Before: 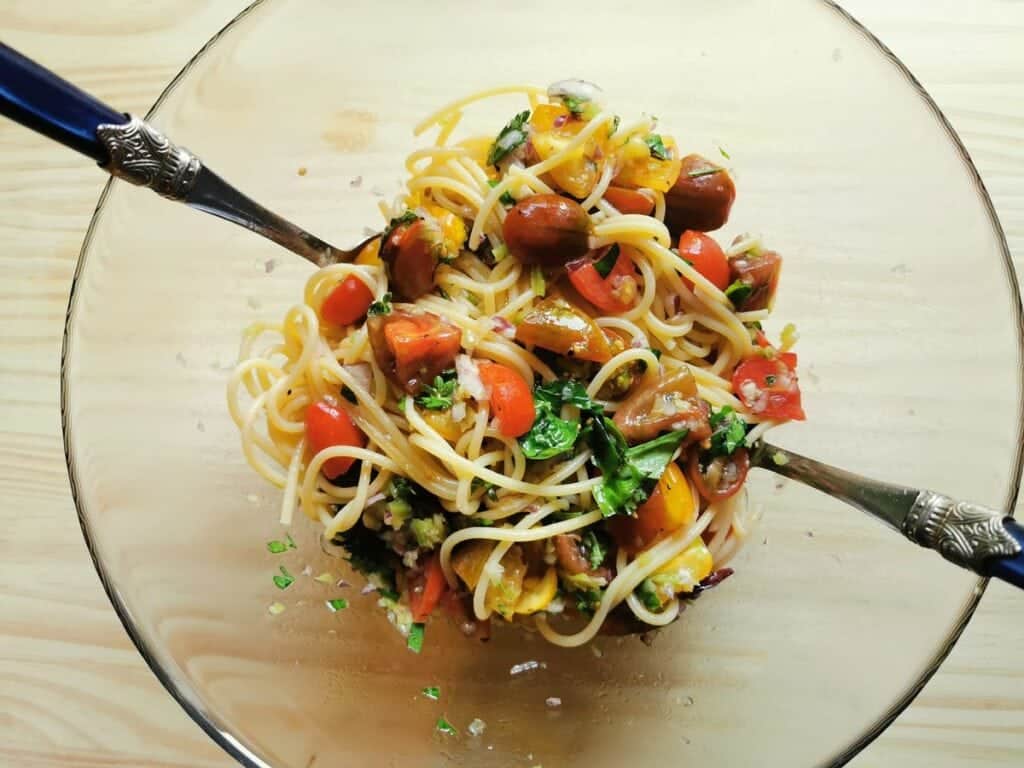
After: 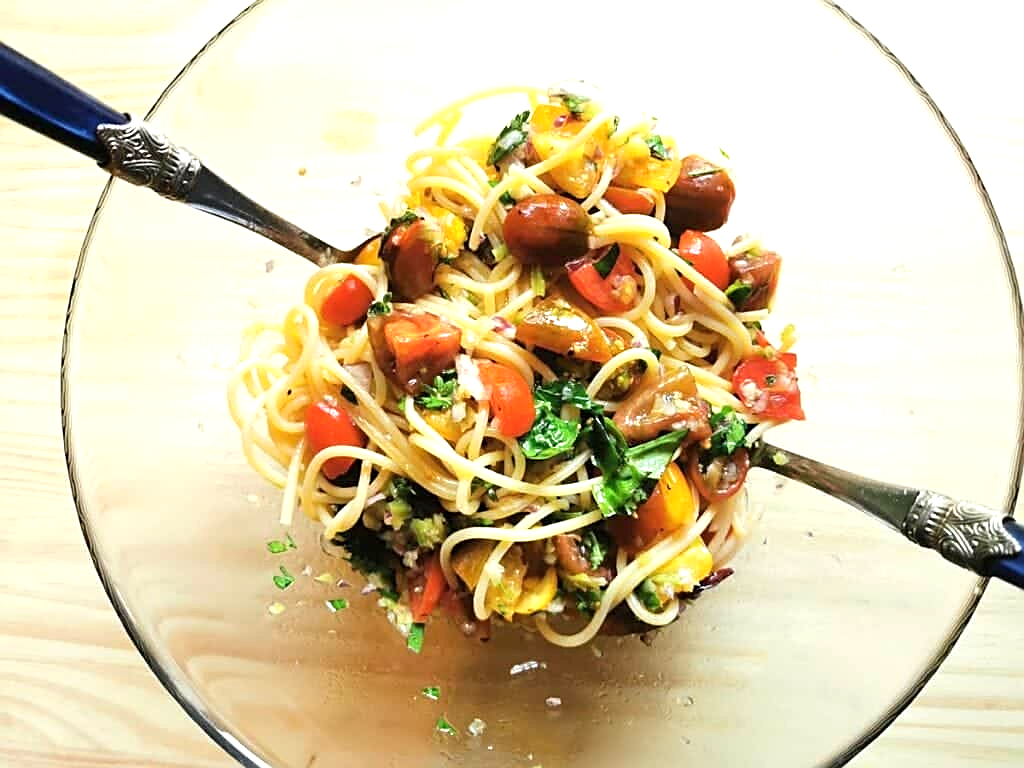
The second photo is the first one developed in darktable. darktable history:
sharpen: radius 1.967
exposure: exposure 0.7 EV, compensate highlight preservation false
